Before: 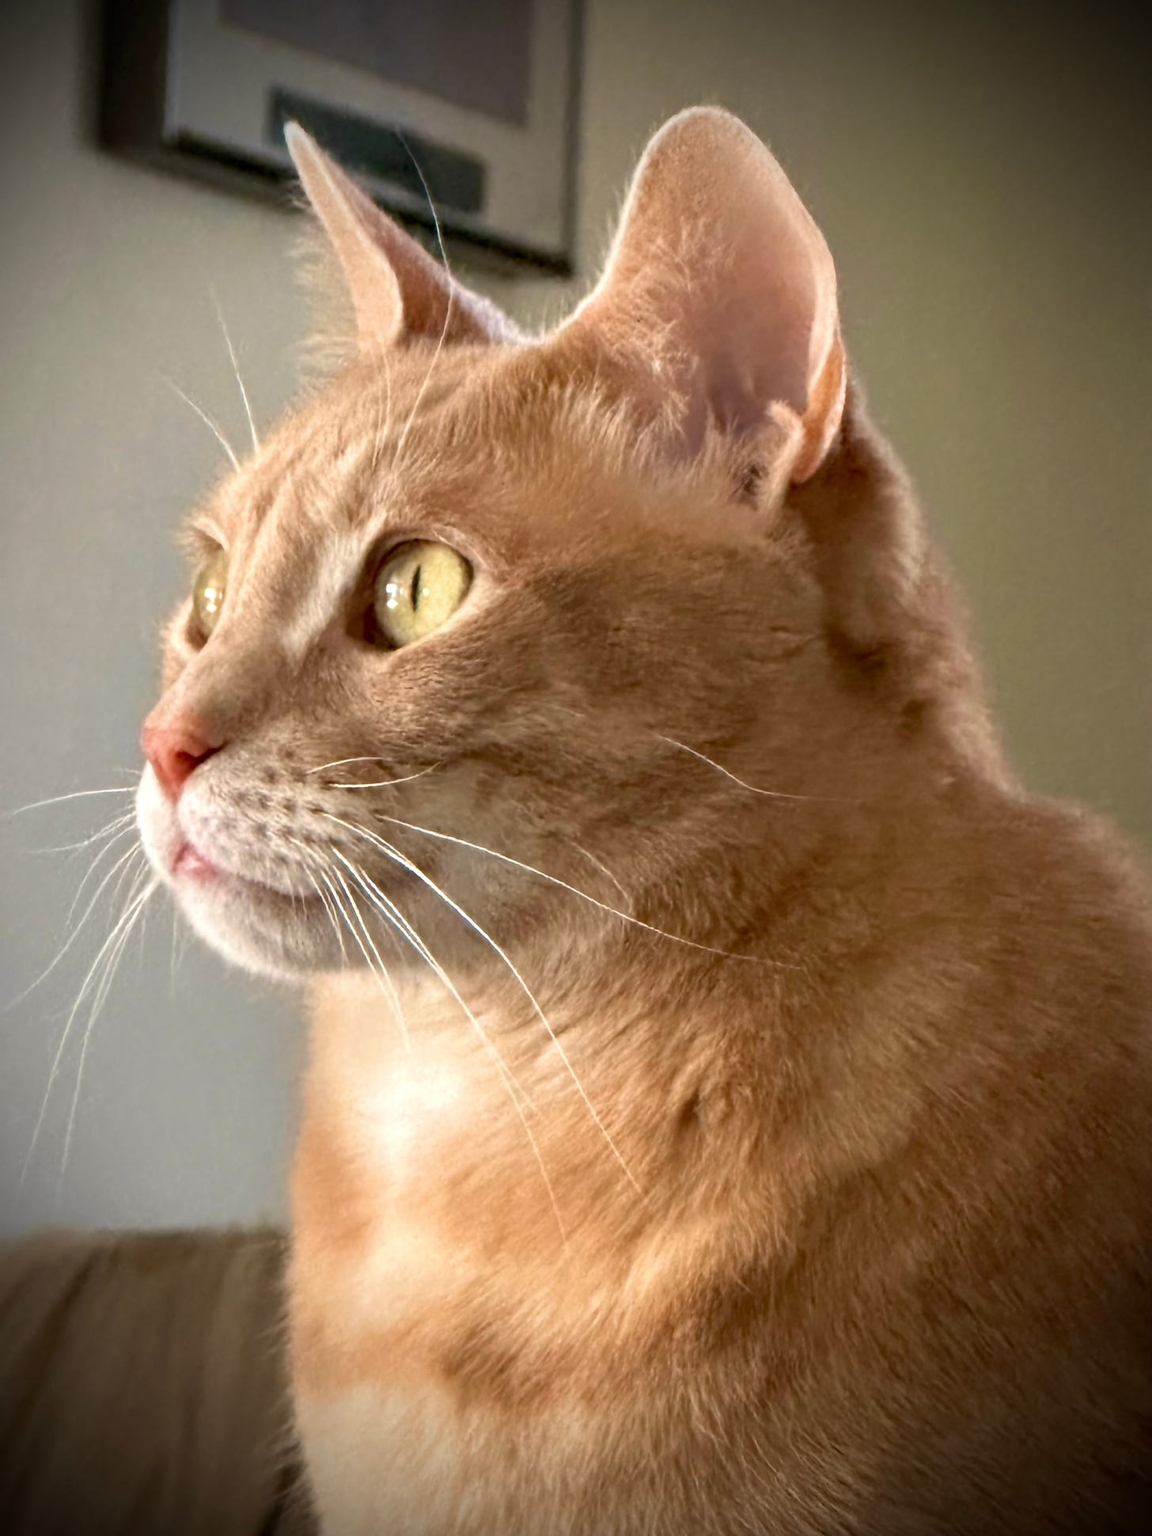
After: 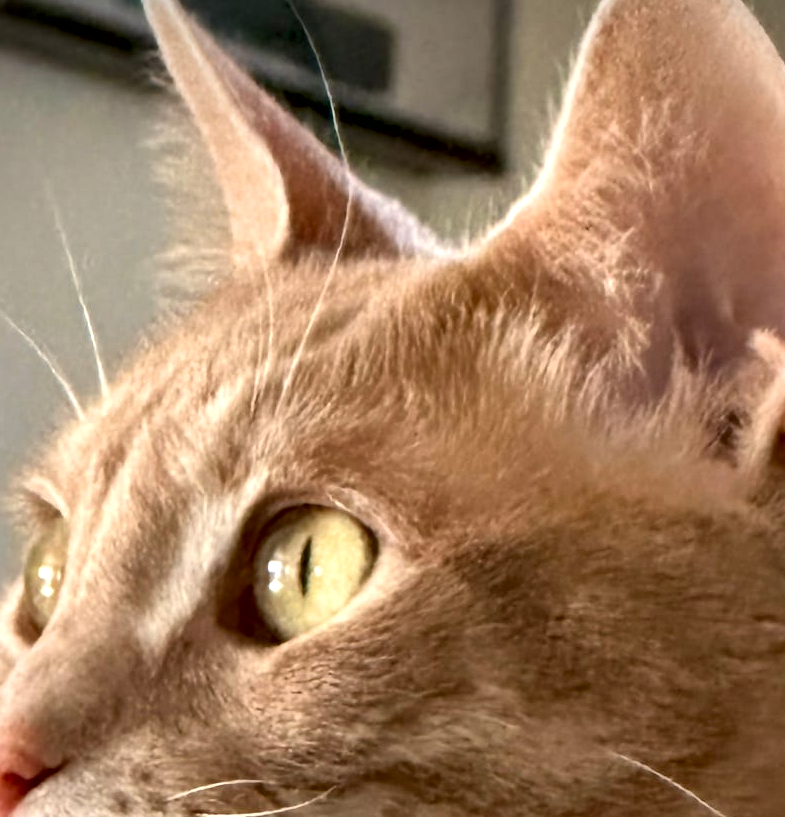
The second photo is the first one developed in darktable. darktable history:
crop: left 15.144%, top 9.137%, right 30.877%, bottom 48.721%
local contrast: mode bilateral grid, contrast 26, coarseness 61, detail 152%, midtone range 0.2
